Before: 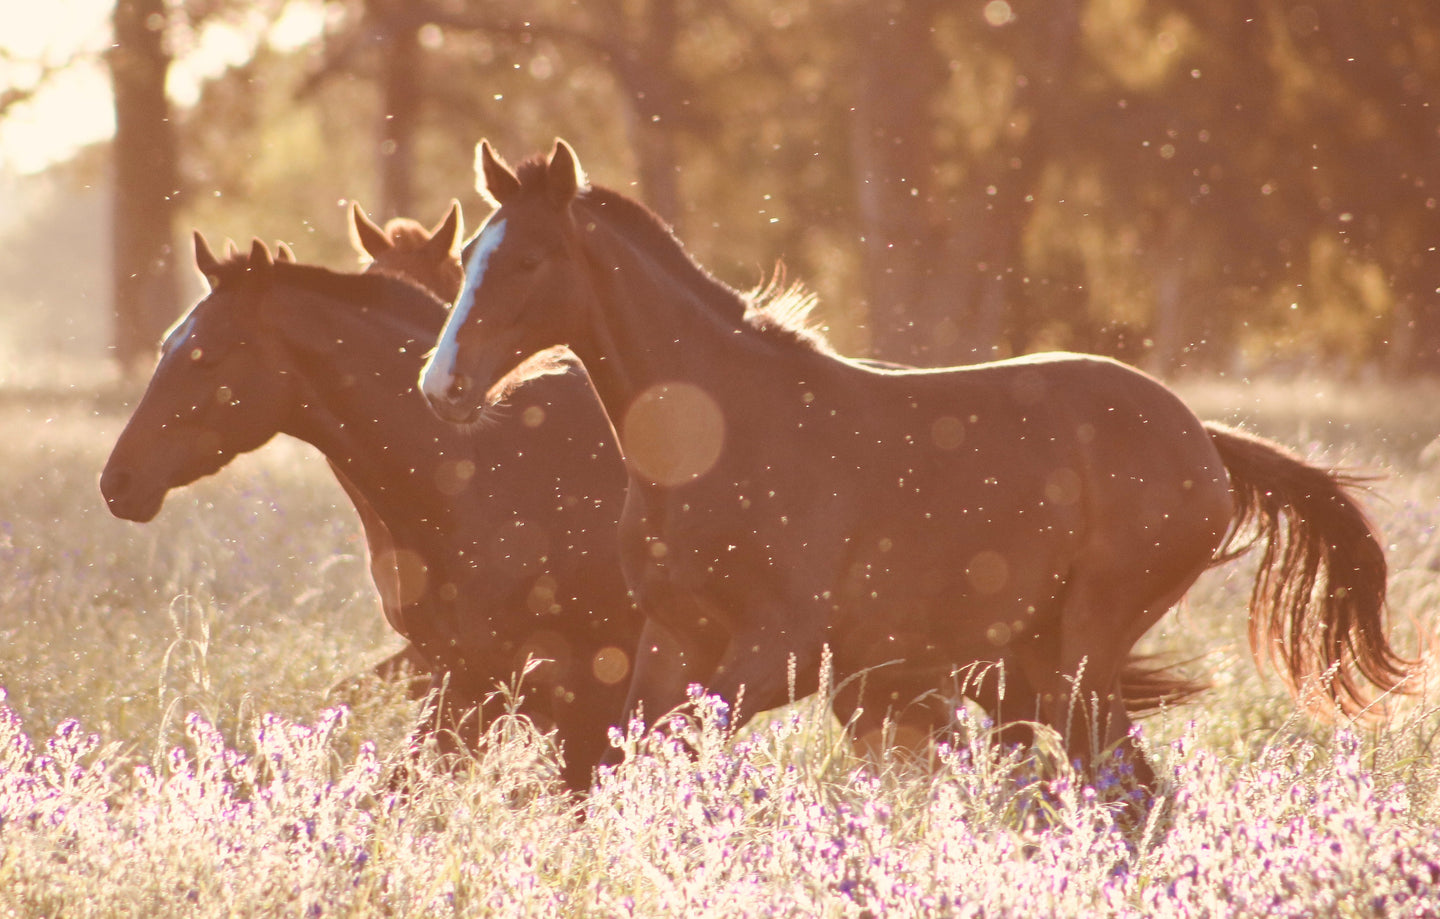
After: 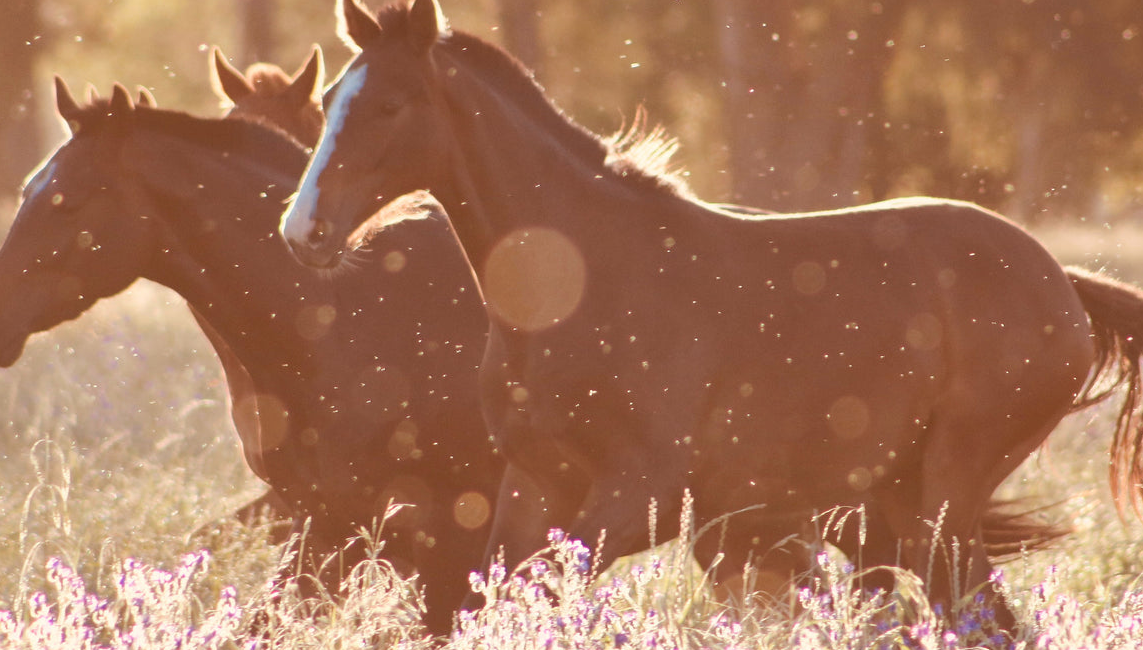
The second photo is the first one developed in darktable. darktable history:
color correction: saturation 0.99
crop: left 9.712%, top 16.928%, right 10.845%, bottom 12.332%
